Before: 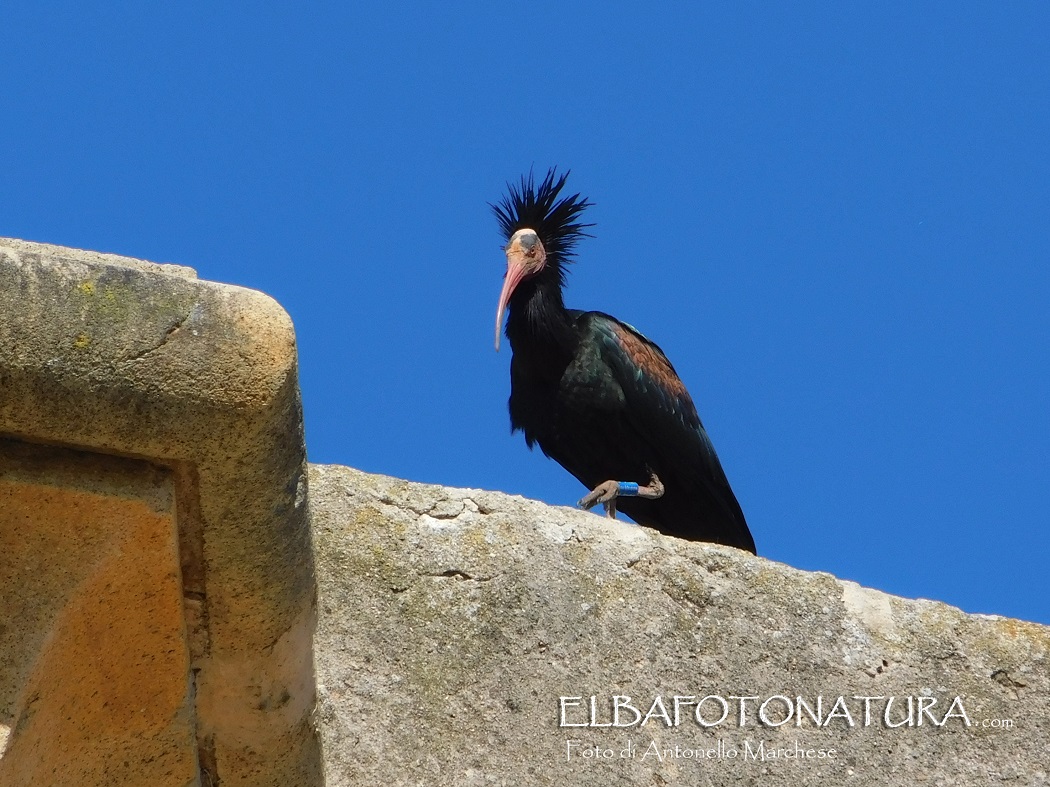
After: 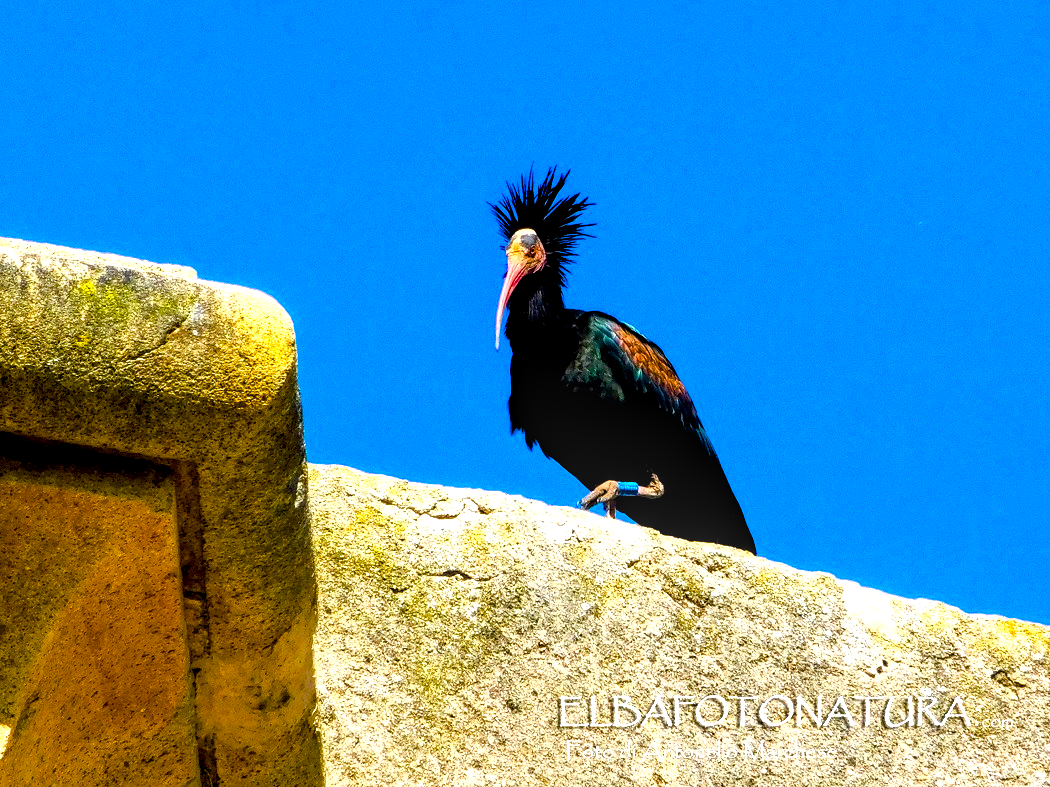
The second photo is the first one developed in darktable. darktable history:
tone equalizer: -8 EV -0.417 EV, -7 EV -0.389 EV, -6 EV -0.333 EV, -5 EV -0.222 EV, -3 EV 0.222 EV, -2 EV 0.333 EV, -1 EV 0.389 EV, +0 EV 0.417 EV, edges refinement/feathering 500, mask exposure compensation -1.57 EV, preserve details no
color balance rgb: linear chroma grading › global chroma 25%, perceptual saturation grading › global saturation 40%, perceptual saturation grading › highlights -50%, perceptual saturation grading › shadows 30%, perceptual brilliance grading › global brilliance 25%, global vibrance 60%
exposure: black level correction 0.011, compensate highlight preservation false
local contrast: highlights 61%, detail 143%, midtone range 0.428
rgb curve: curves: ch0 [(0, 0) (0.078, 0.051) (0.929, 0.956) (1, 1)], compensate middle gray true
